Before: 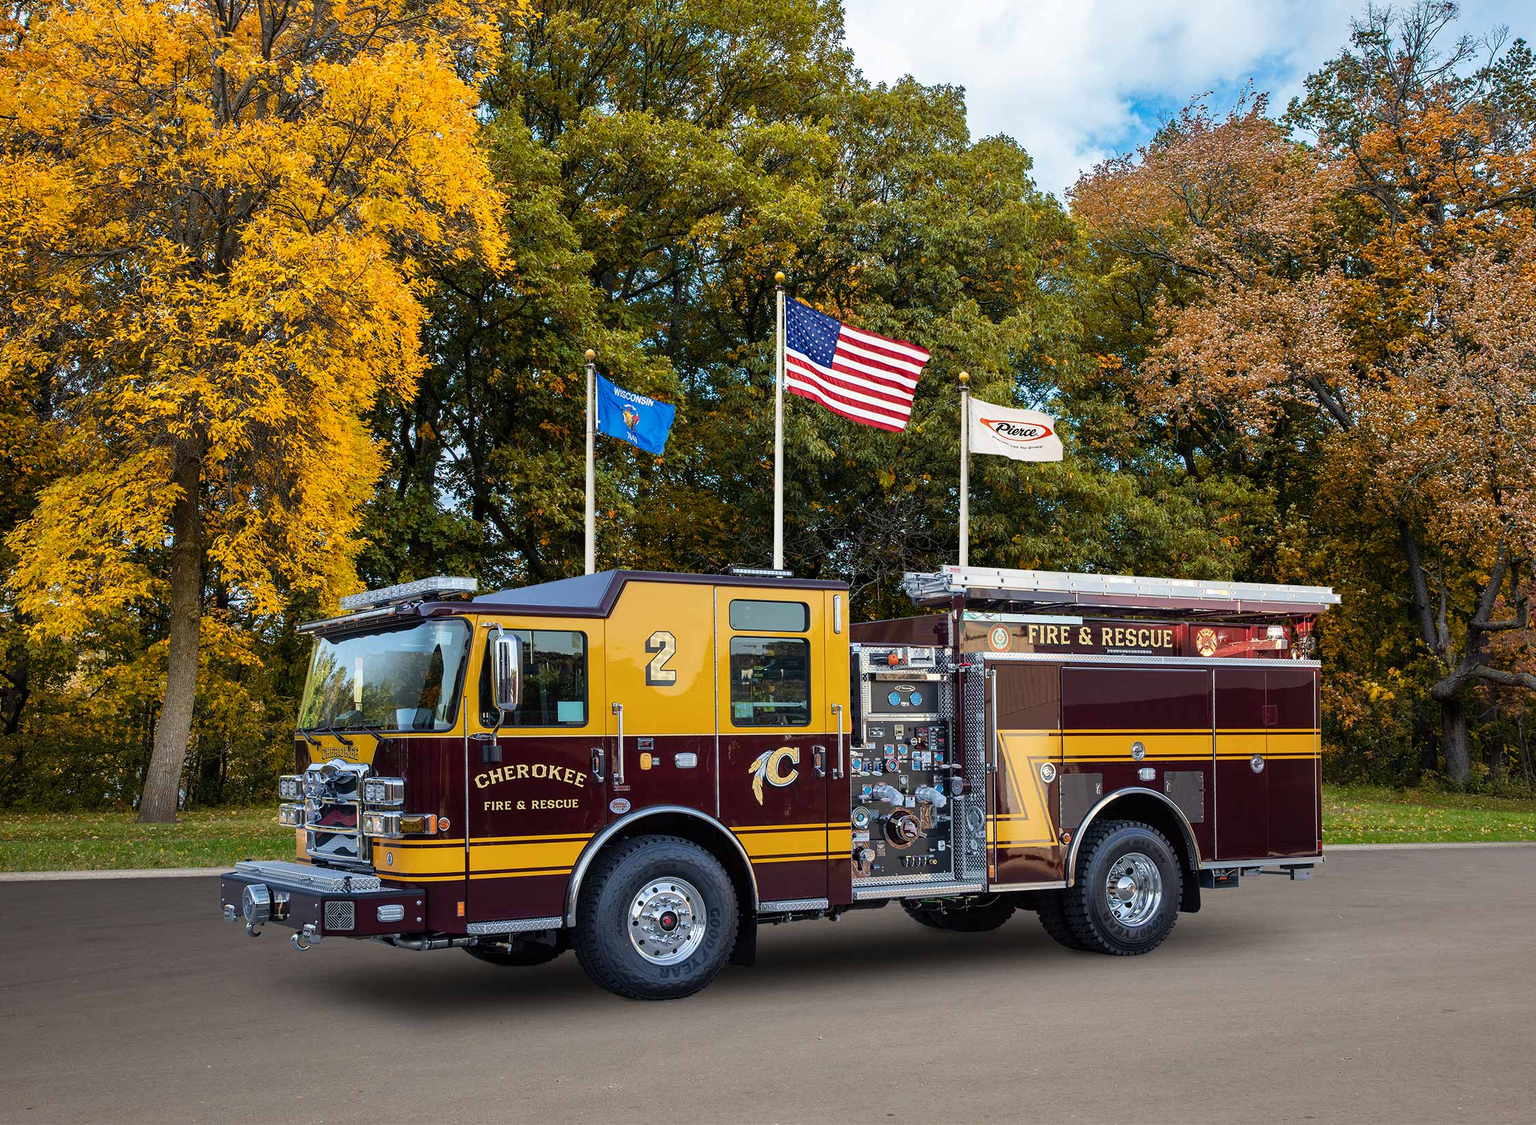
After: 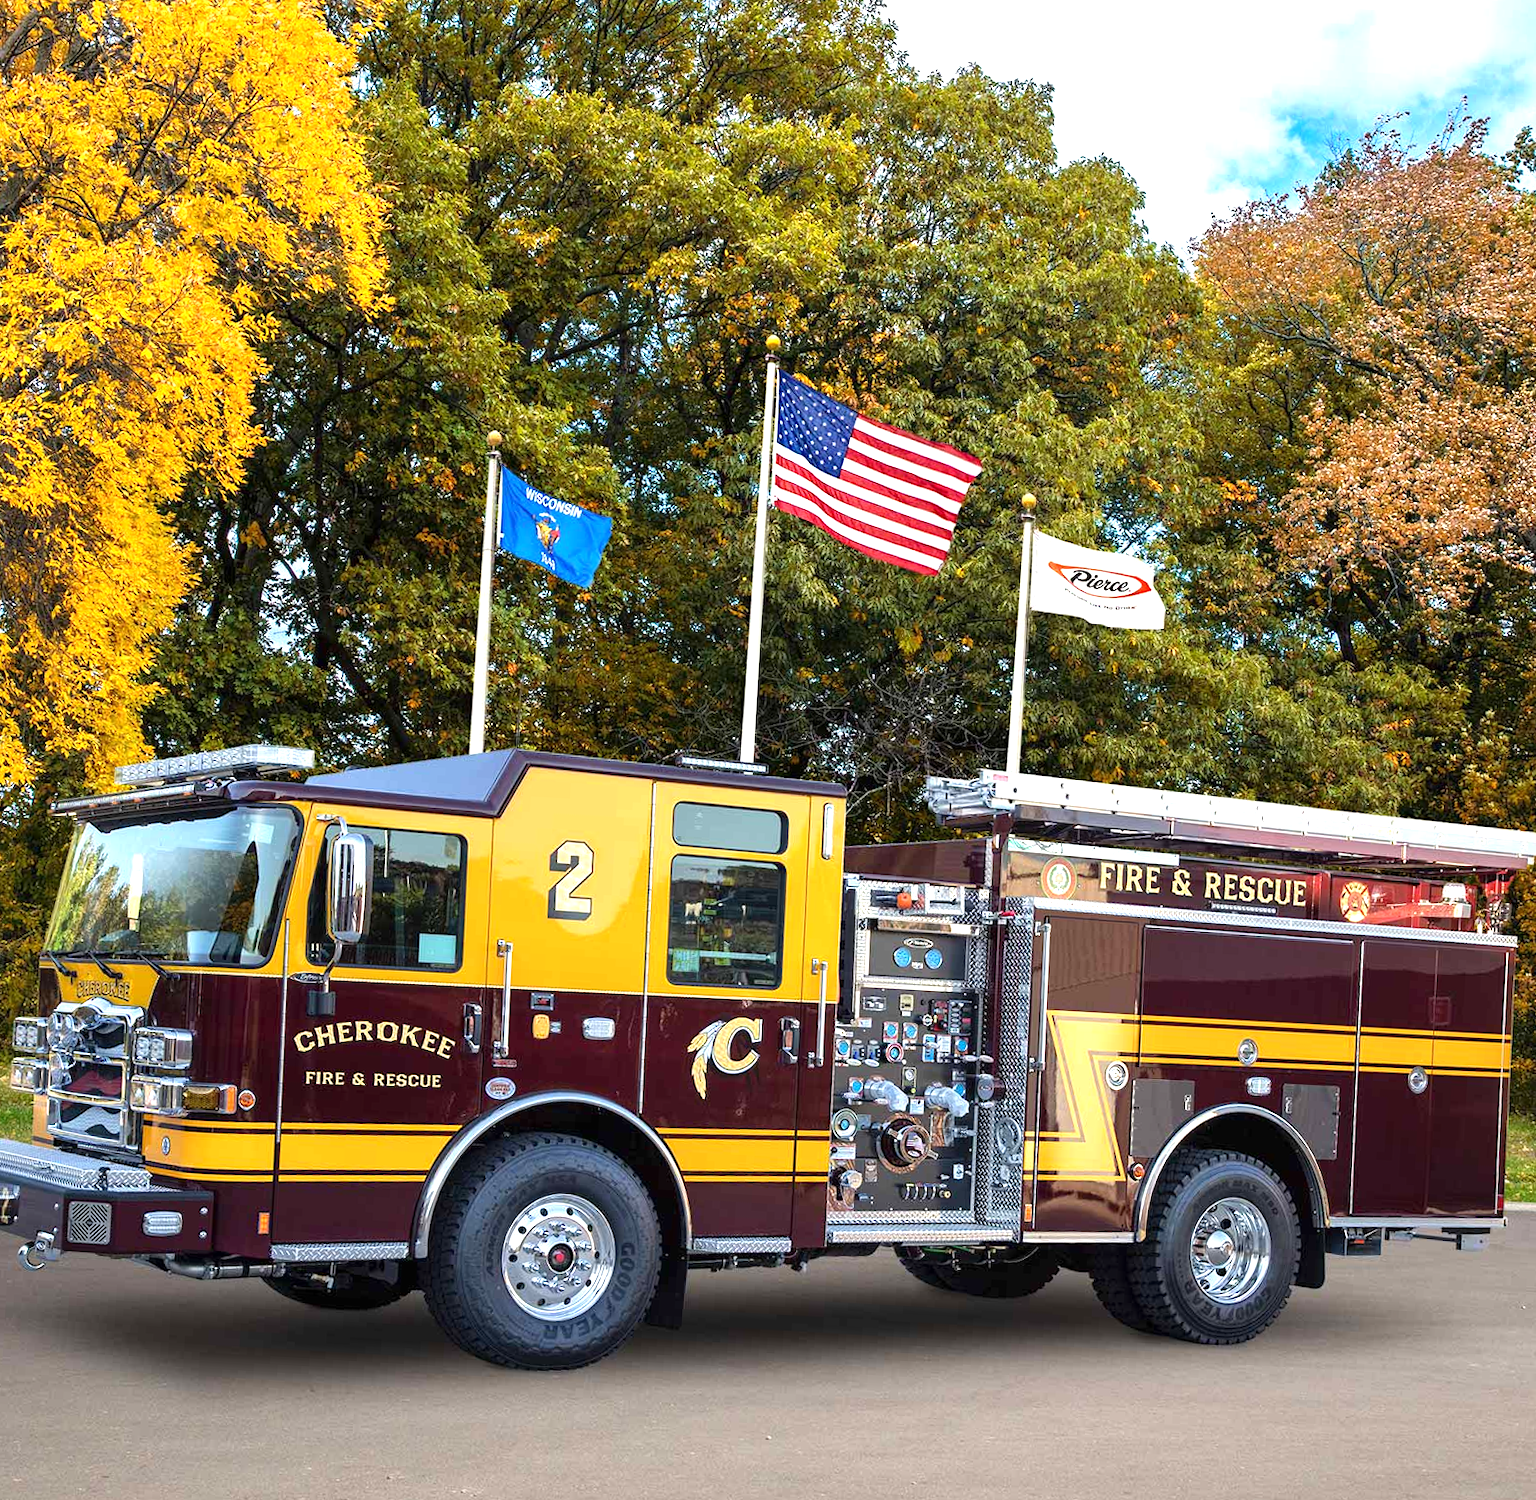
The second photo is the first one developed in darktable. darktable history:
crop and rotate: angle -3.27°, left 14.277%, top 0.028%, right 10.766%, bottom 0.028%
exposure: exposure 0.785 EV, compensate highlight preservation false
